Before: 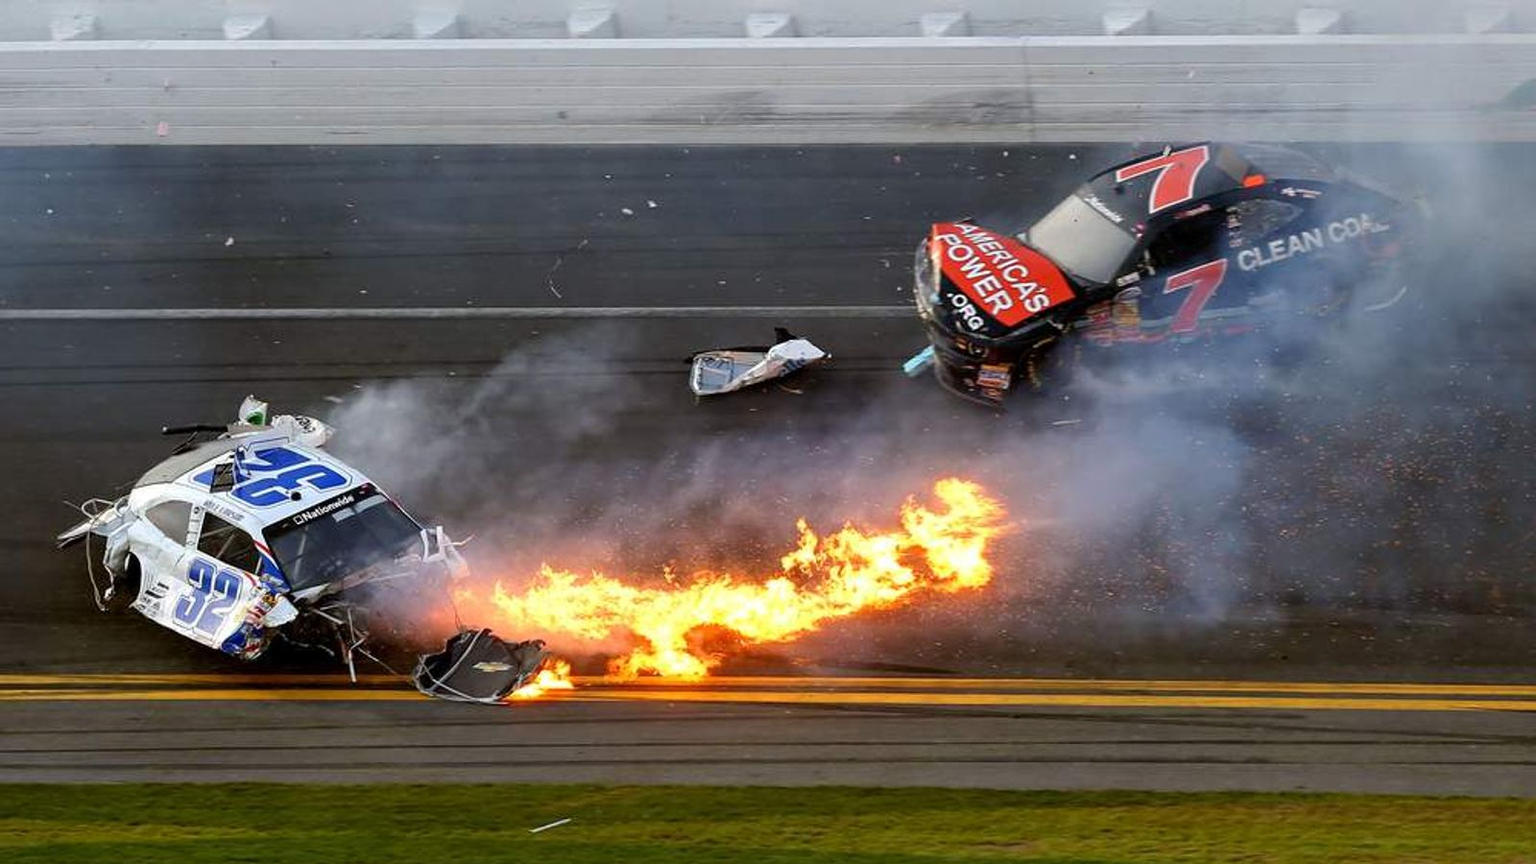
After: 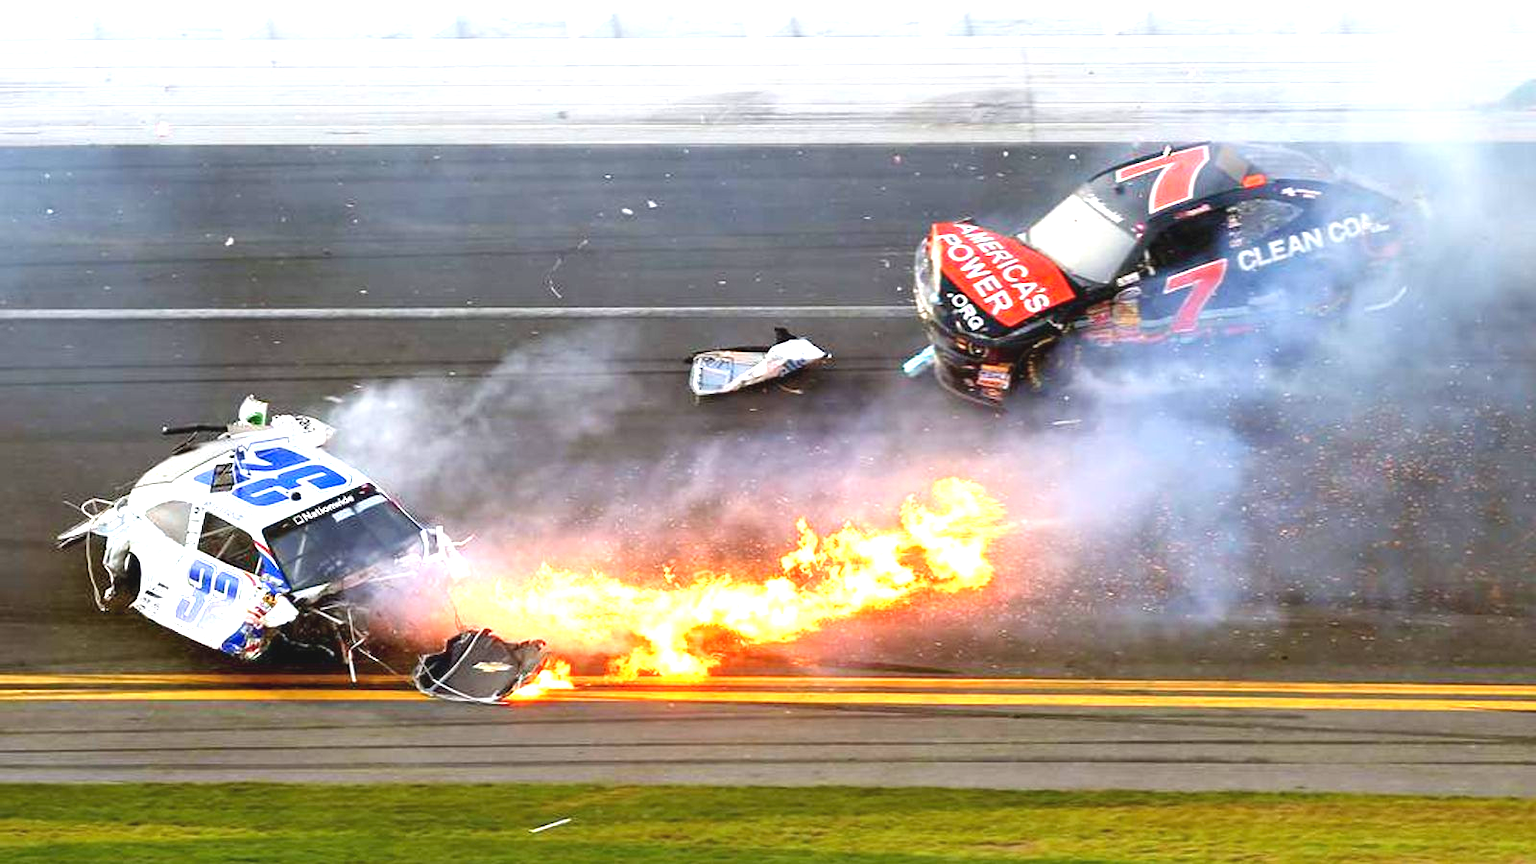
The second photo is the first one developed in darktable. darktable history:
exposure: black level correction -0.002, exposure 1.115 EV, compensate highlight preservation false
levels: levels [0, 0.435, 0.917]
